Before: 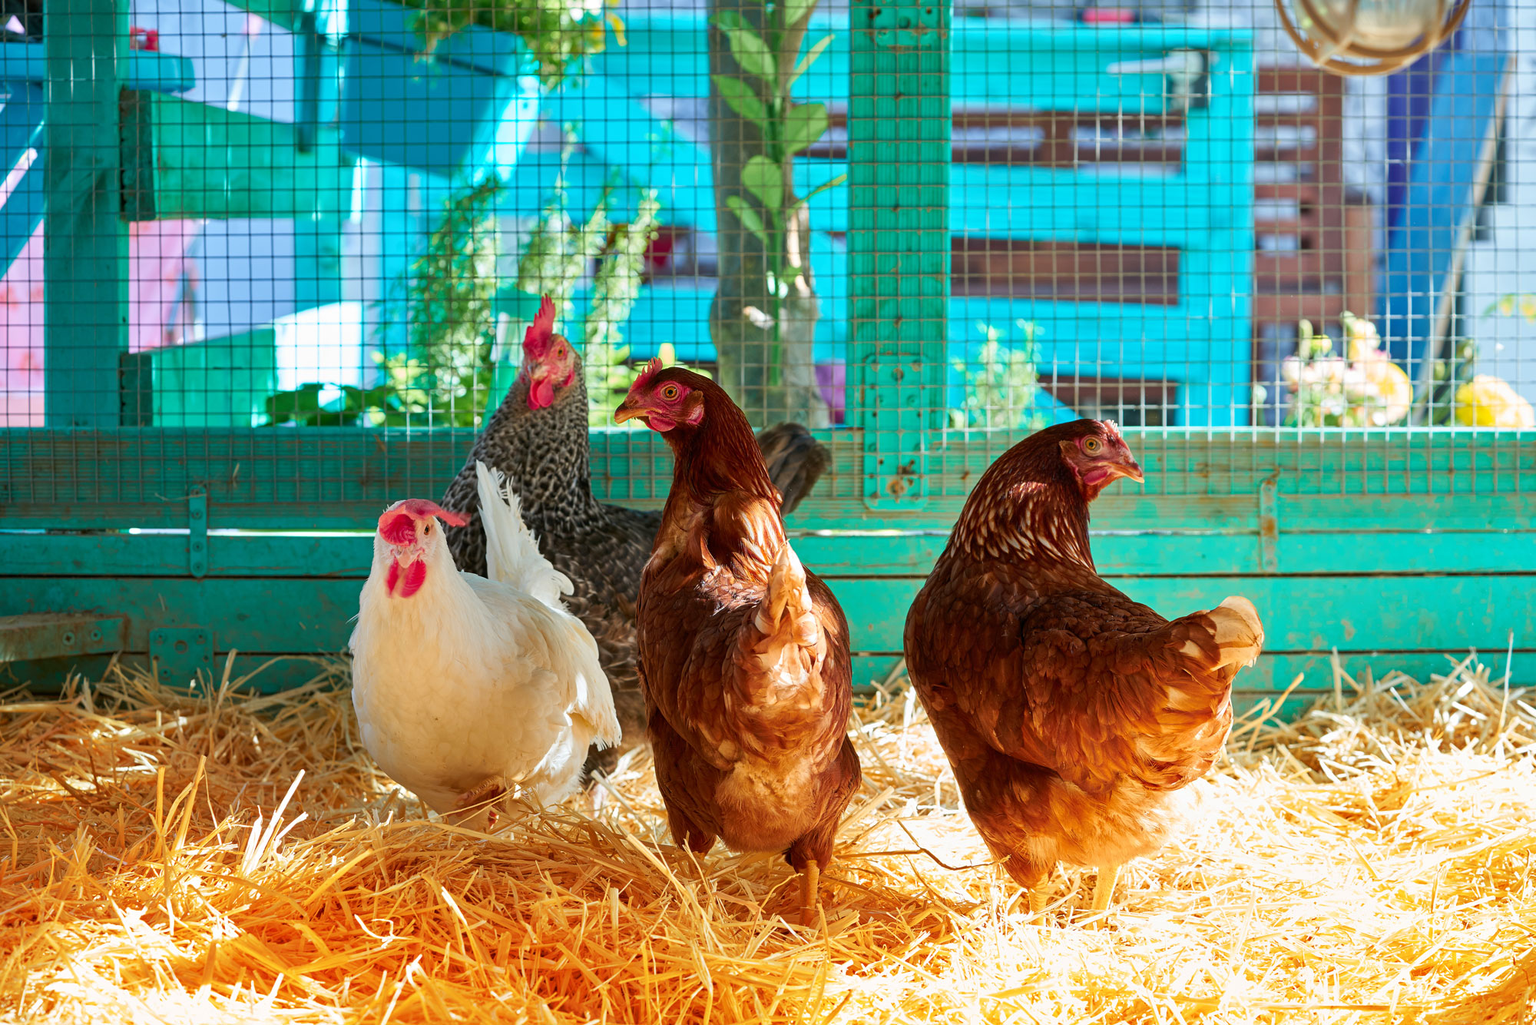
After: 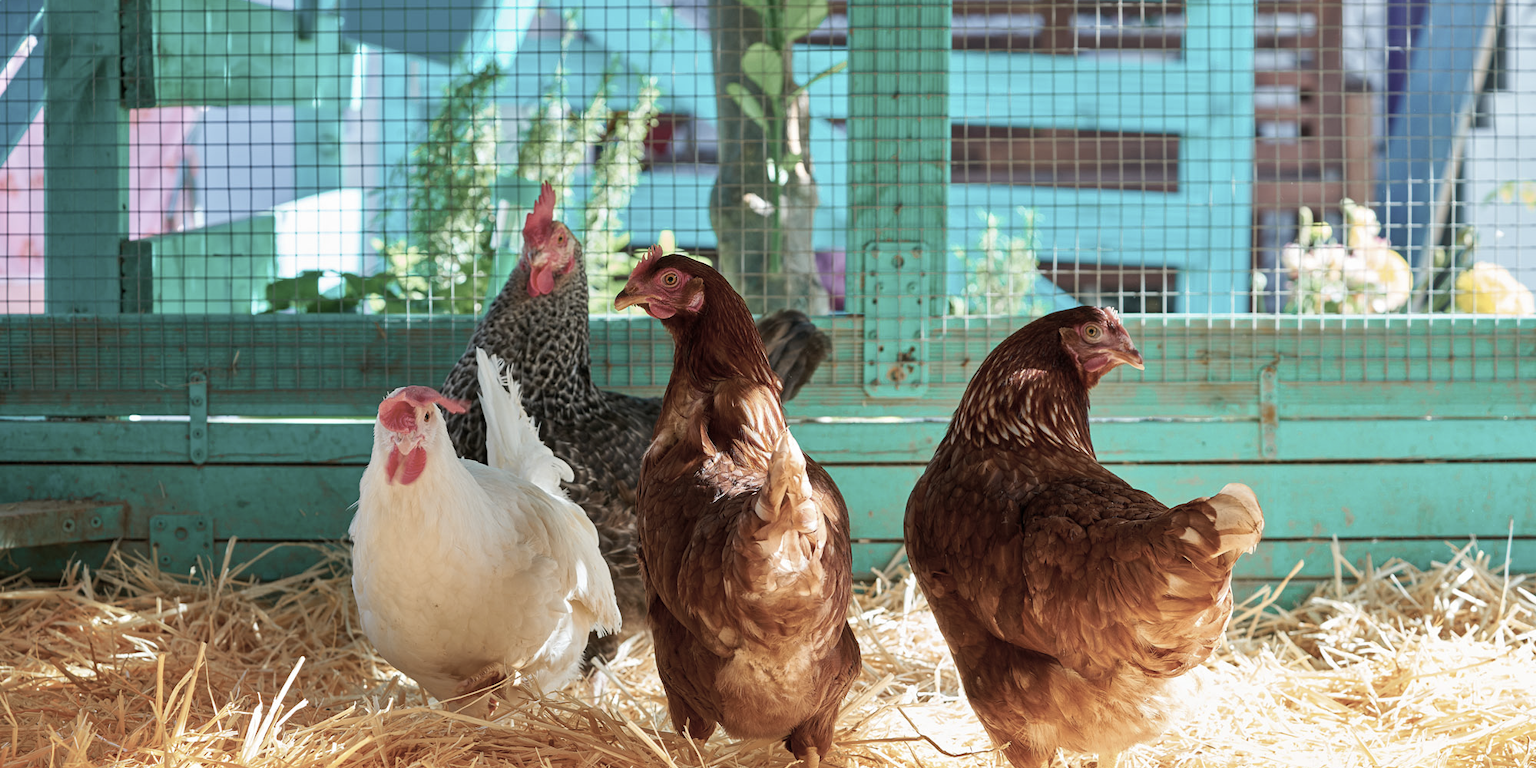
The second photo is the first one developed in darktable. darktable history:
color correction: saturation 0.57
crop: top 11.038%, bottom 13.962%
